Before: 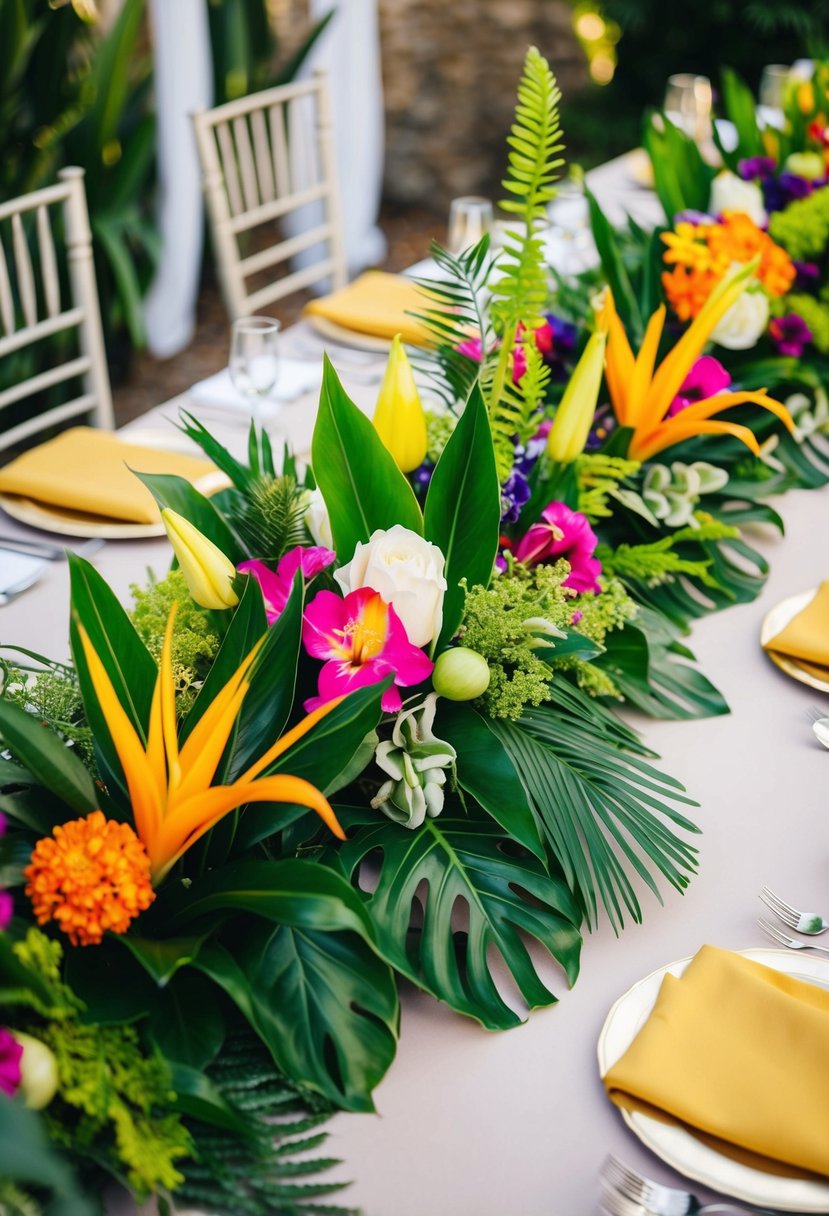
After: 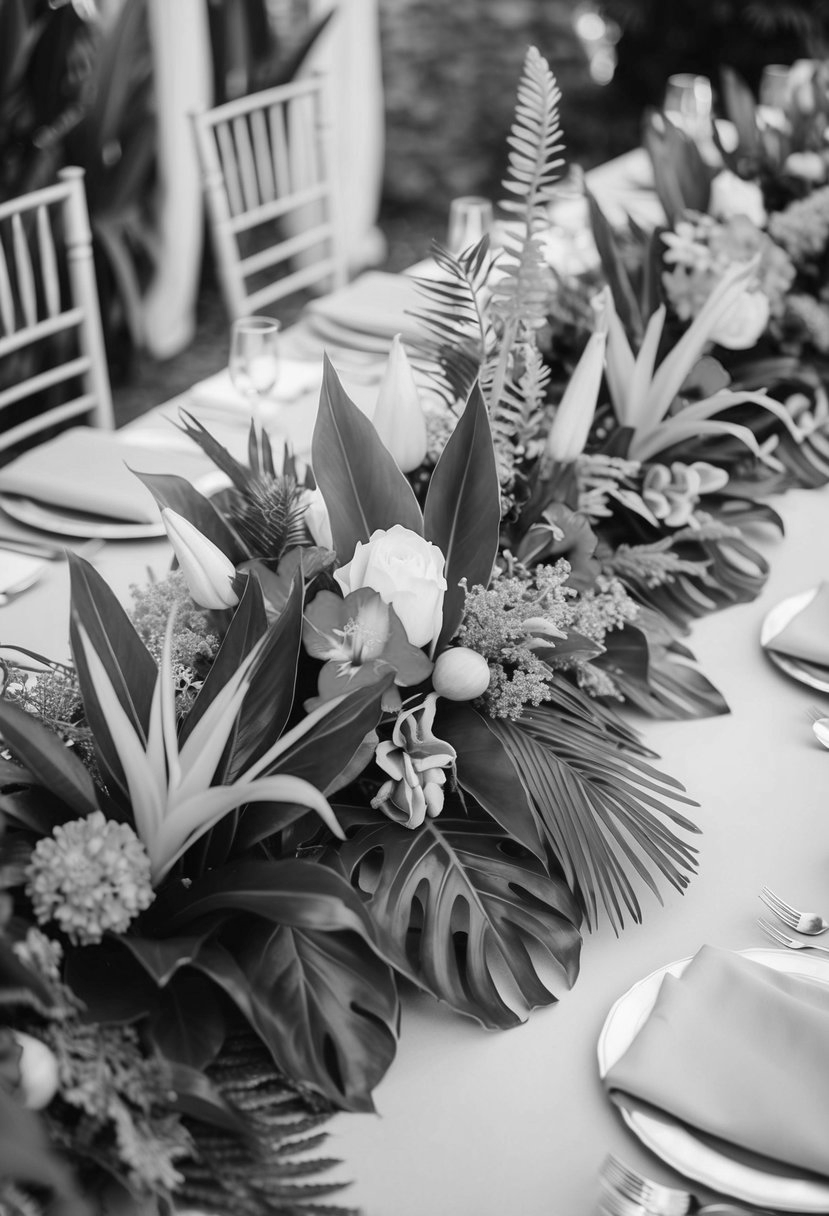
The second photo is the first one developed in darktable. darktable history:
color correction: highlights a* -5.94, highlights b* 9.48, shadows a* 10.12, shadows b* 23.94
monochrome: on, module defaults
